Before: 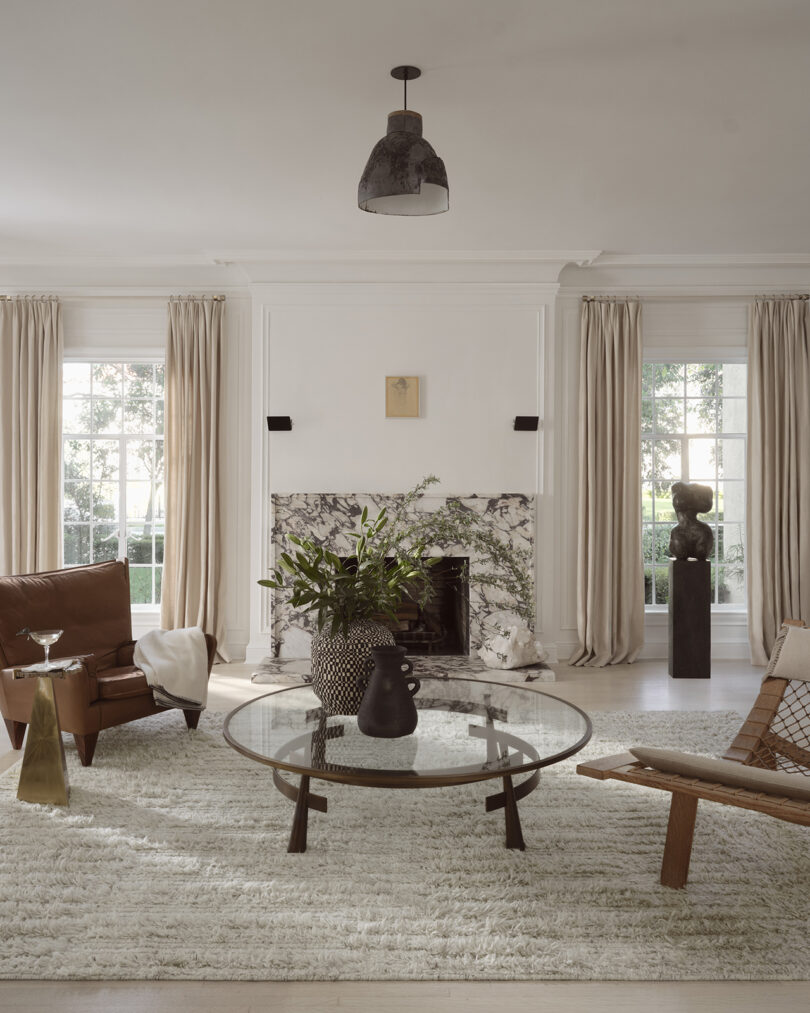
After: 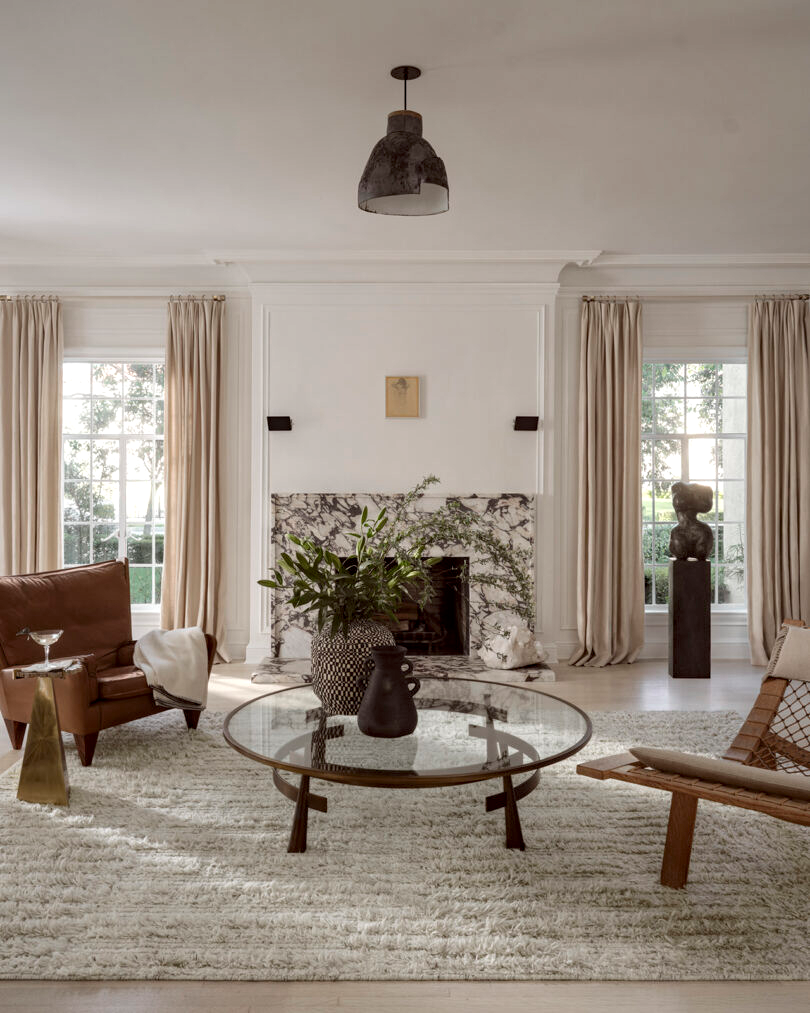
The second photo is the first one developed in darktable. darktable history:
haze removal: strength 0.1, compatibility mode true, adaptive false
local contrast: detail 130%
